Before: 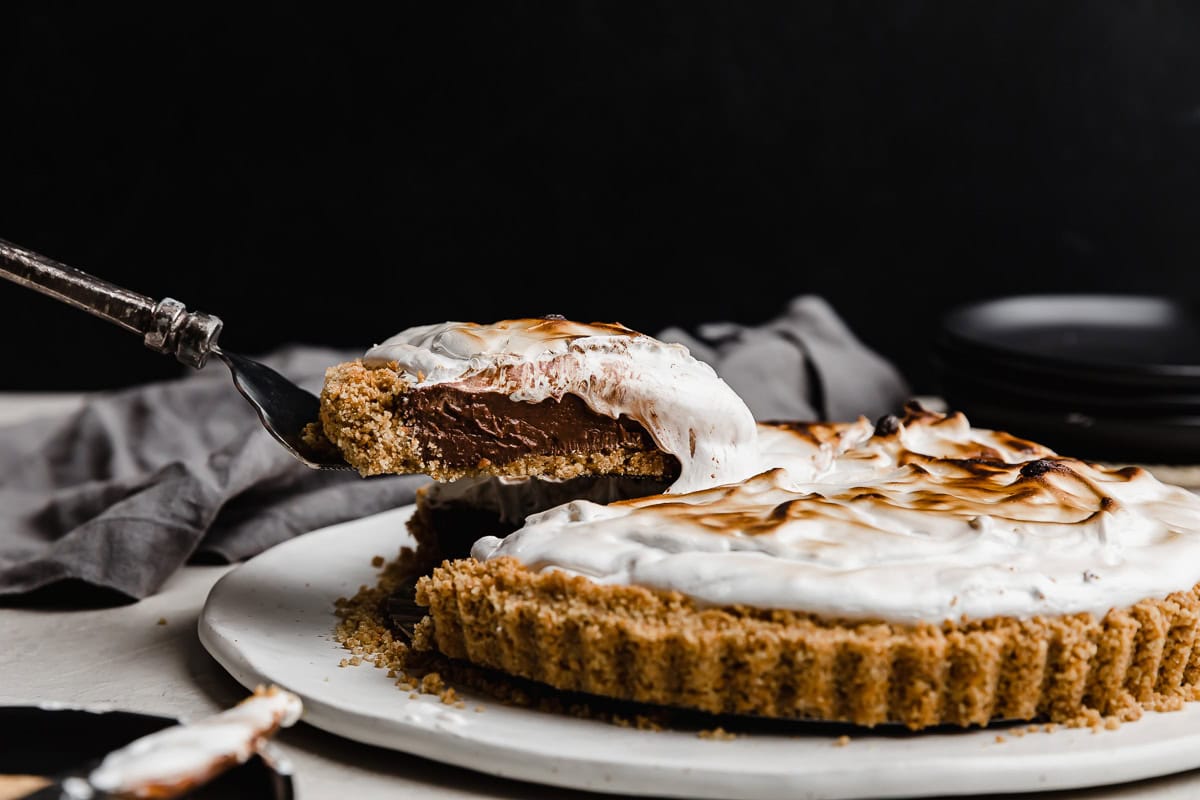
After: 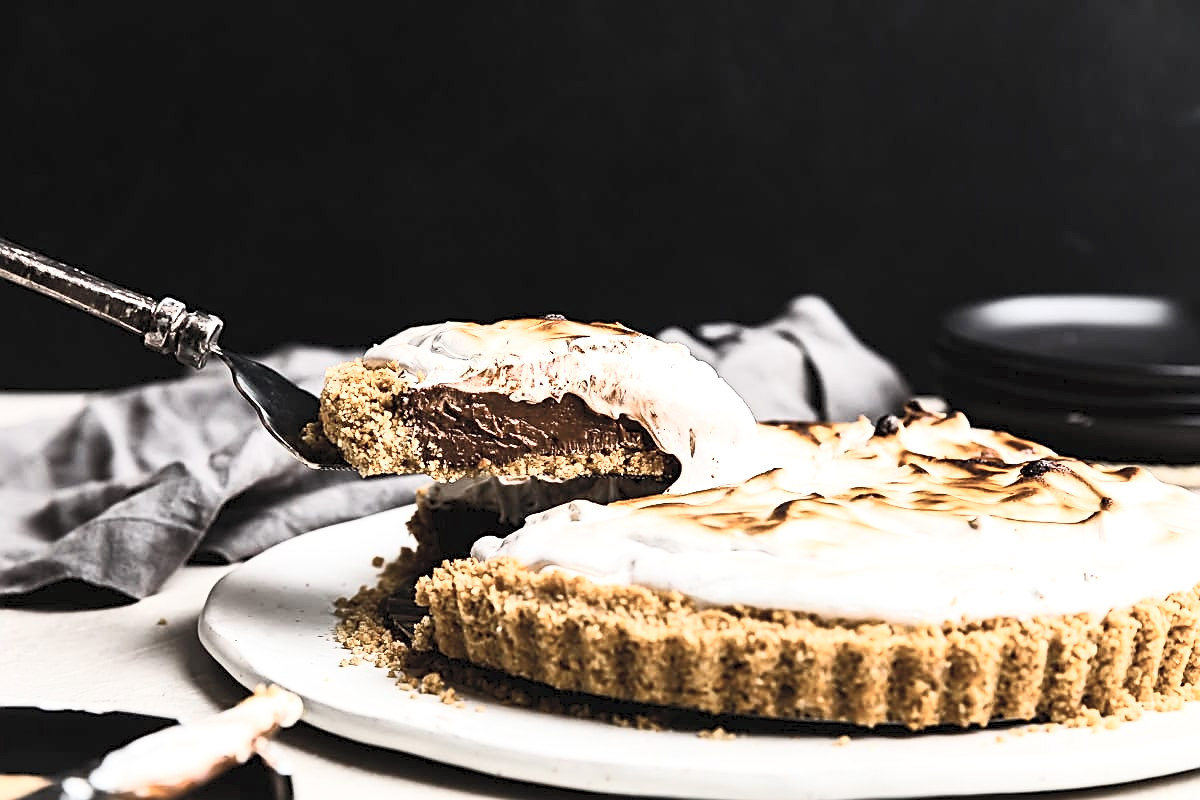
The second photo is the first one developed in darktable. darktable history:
exposure: black level correction 0.001, exposure 0.499 EV, compensate highlight preservation false
contrast brightness saturation: contrast 0.435, brightness 0.555, saturation -0.196
sharpen: on, module defaults
